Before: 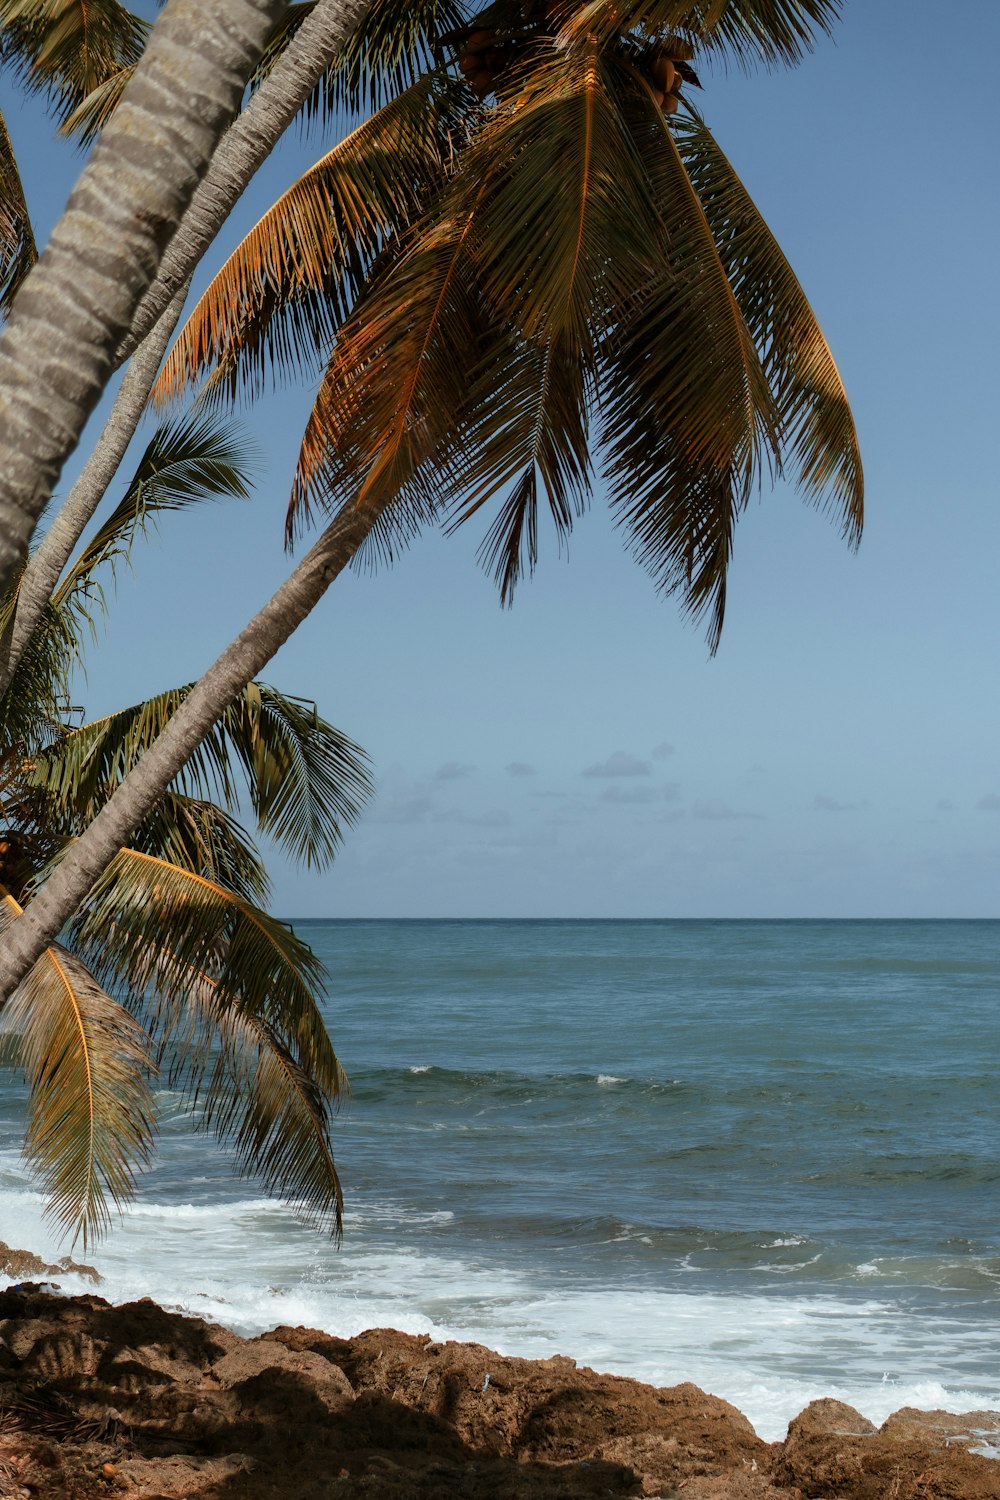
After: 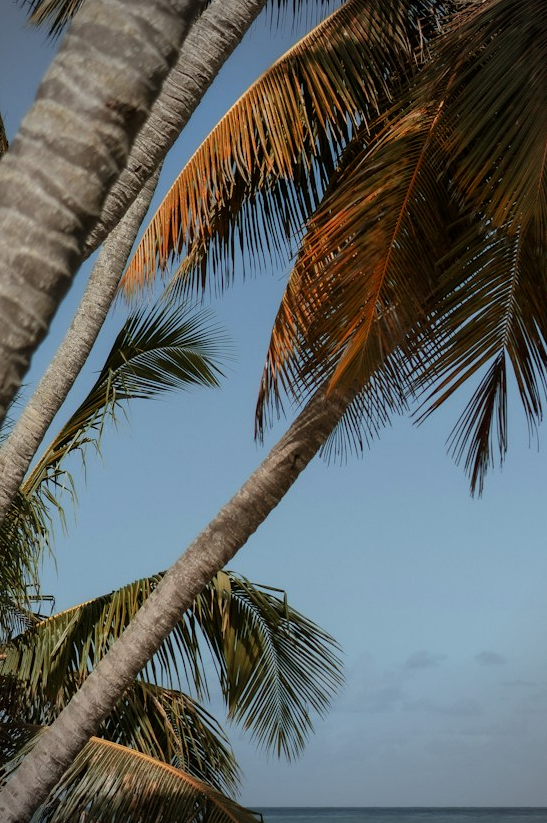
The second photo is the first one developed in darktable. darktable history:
crop and rotate: left 3.047%, top 7.509%, right 42.236%, bottom 37.598%
vignetting: fall-off start 74.49%, fall-off radius 65.9%, brightness -0.628, saturation -0.68
